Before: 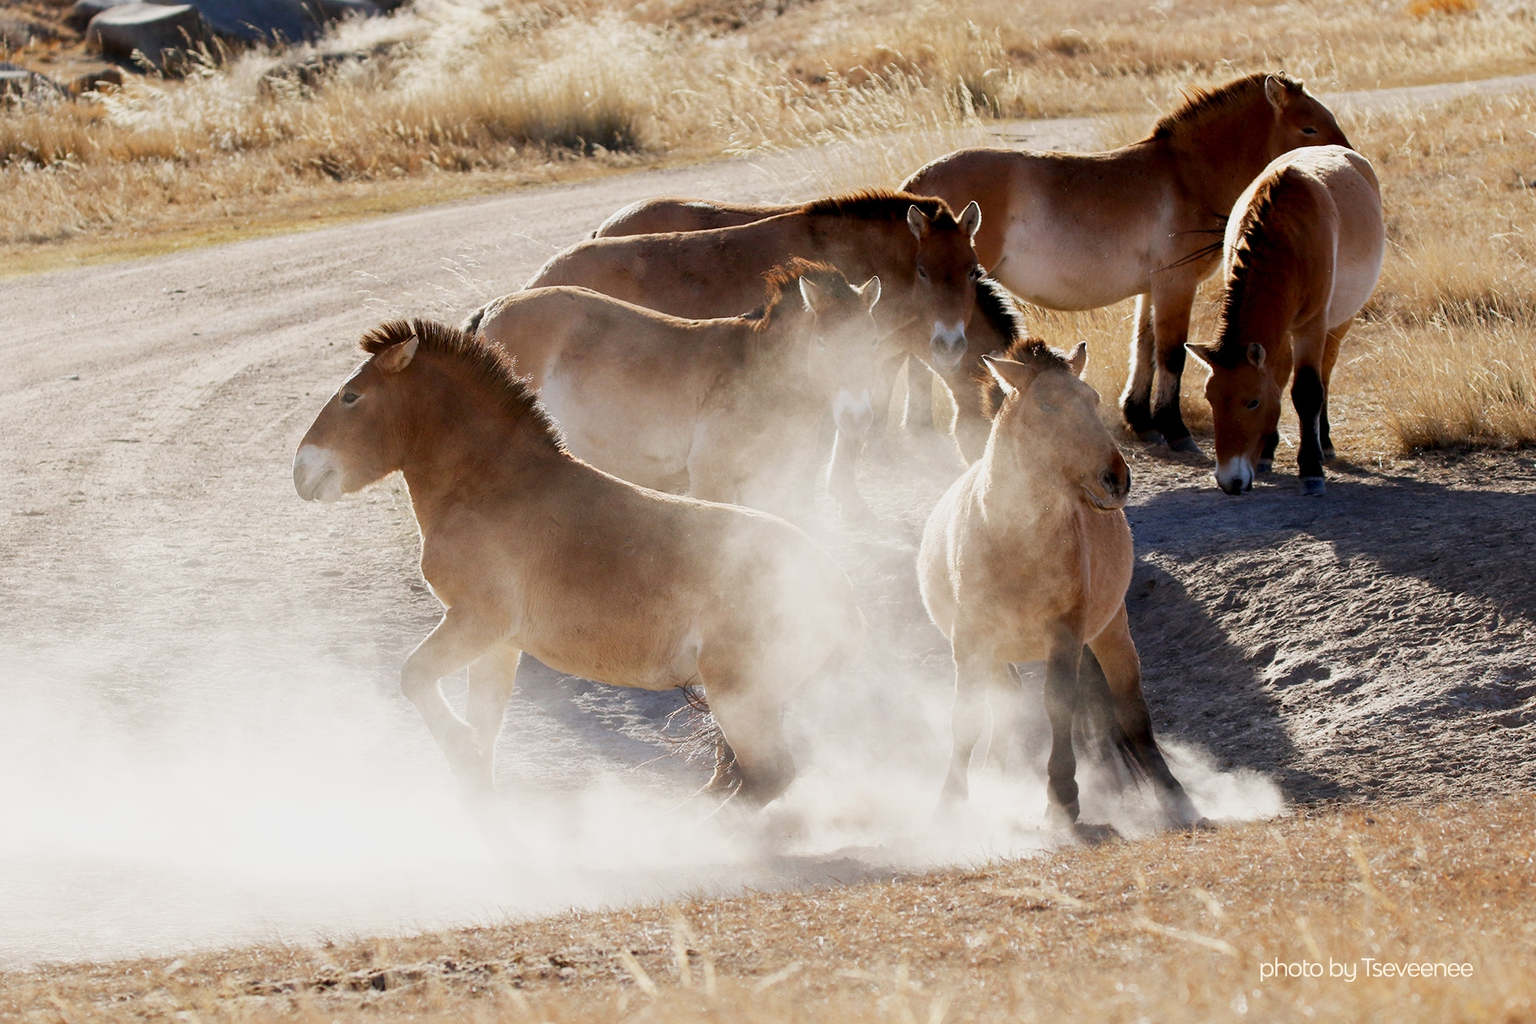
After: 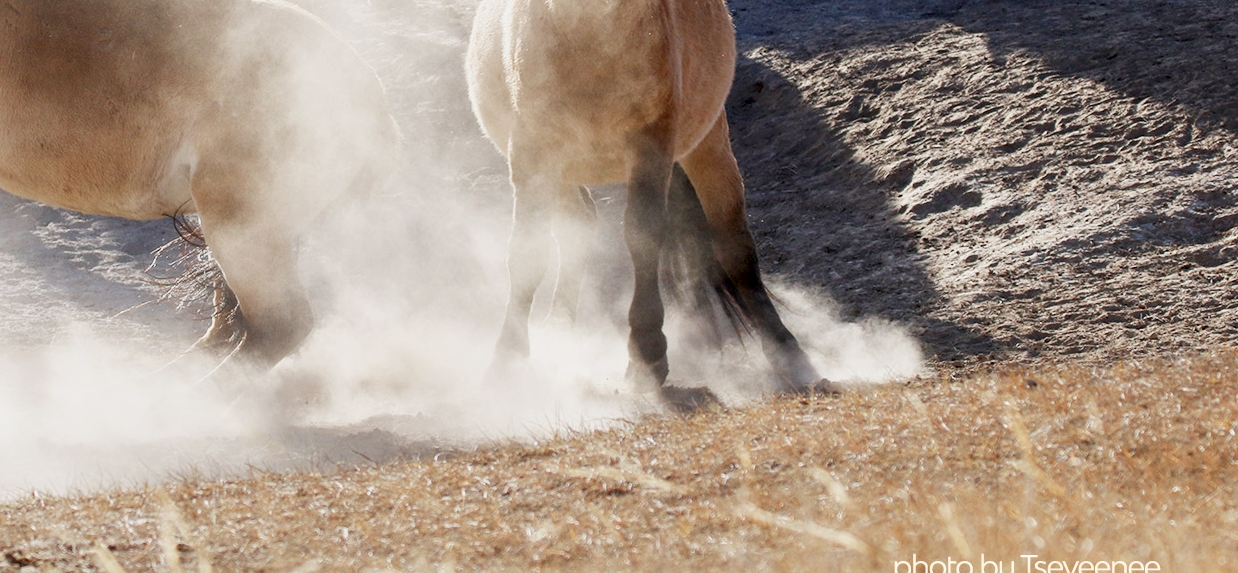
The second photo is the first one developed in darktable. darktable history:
local contrast: highlights 100%, shadows 100%, detail 120%, midtone range 0.2
crop and rotate: left 35.509%, top 50.238%, bottom 4.934%
